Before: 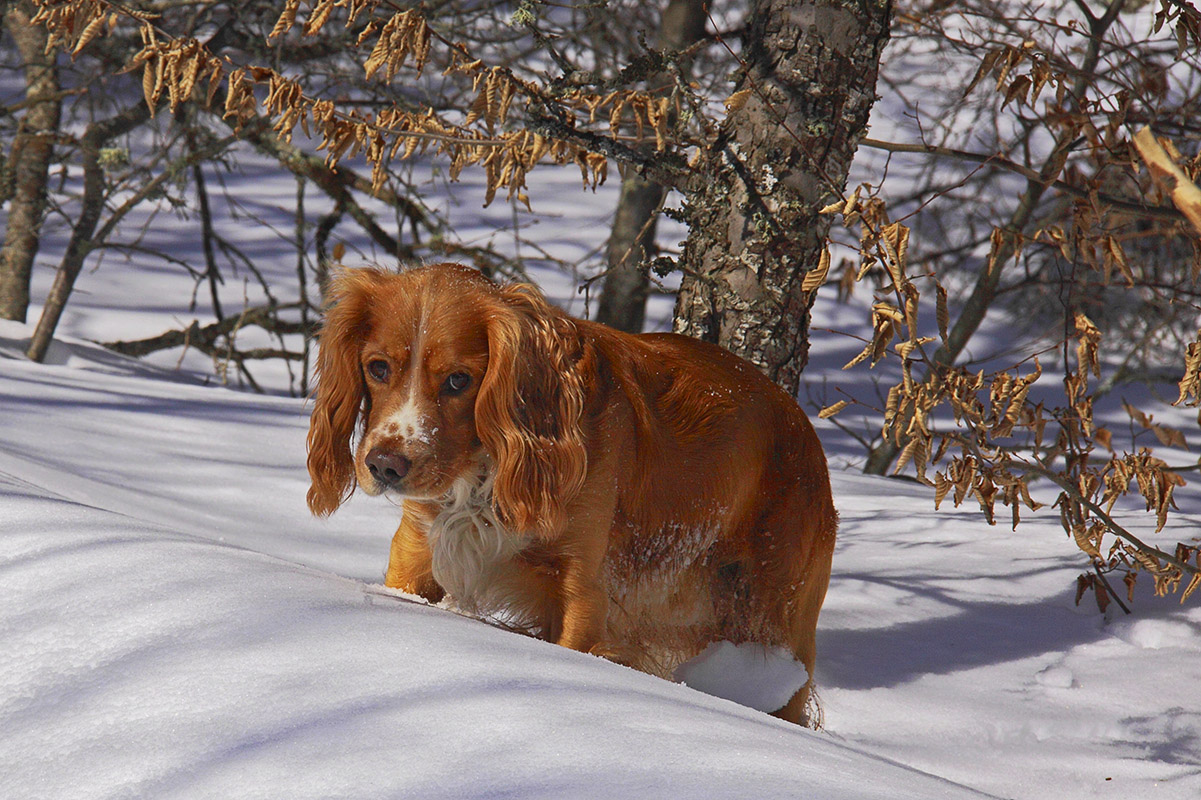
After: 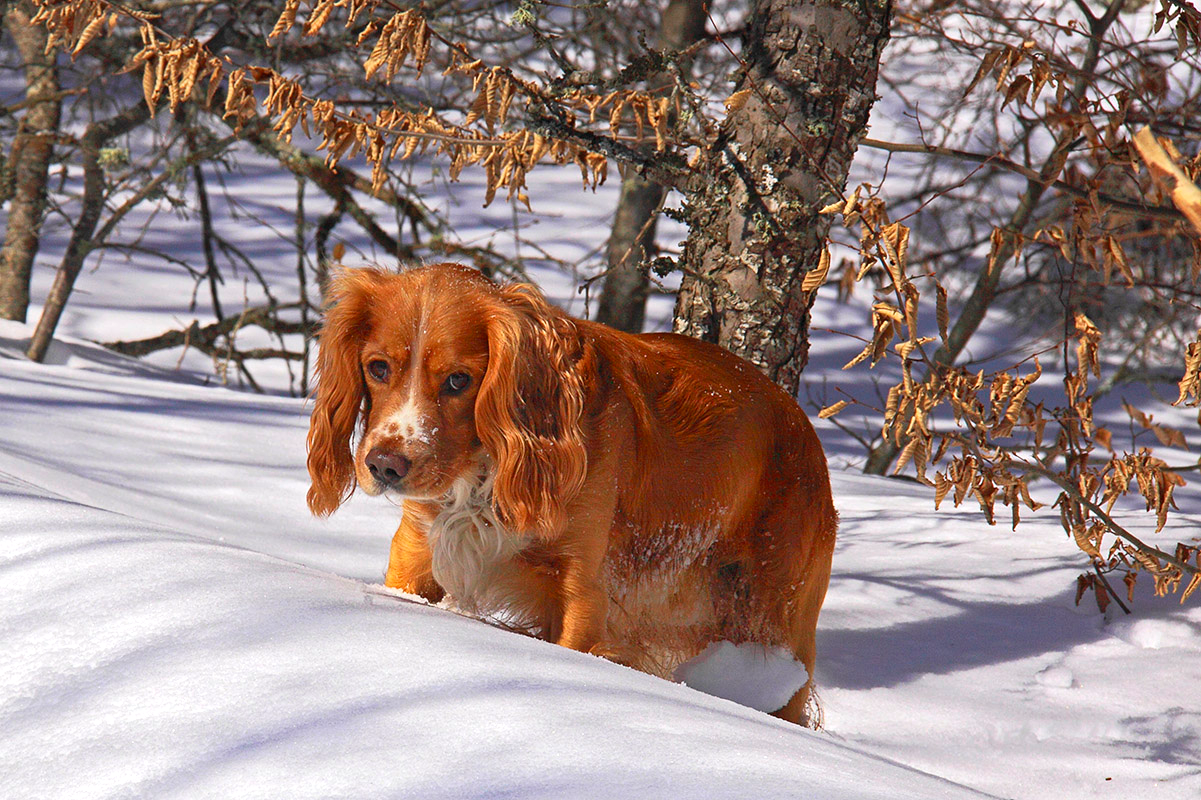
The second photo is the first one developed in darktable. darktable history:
exposure: exposure 0.458 EV, compensate highlight preservation false
